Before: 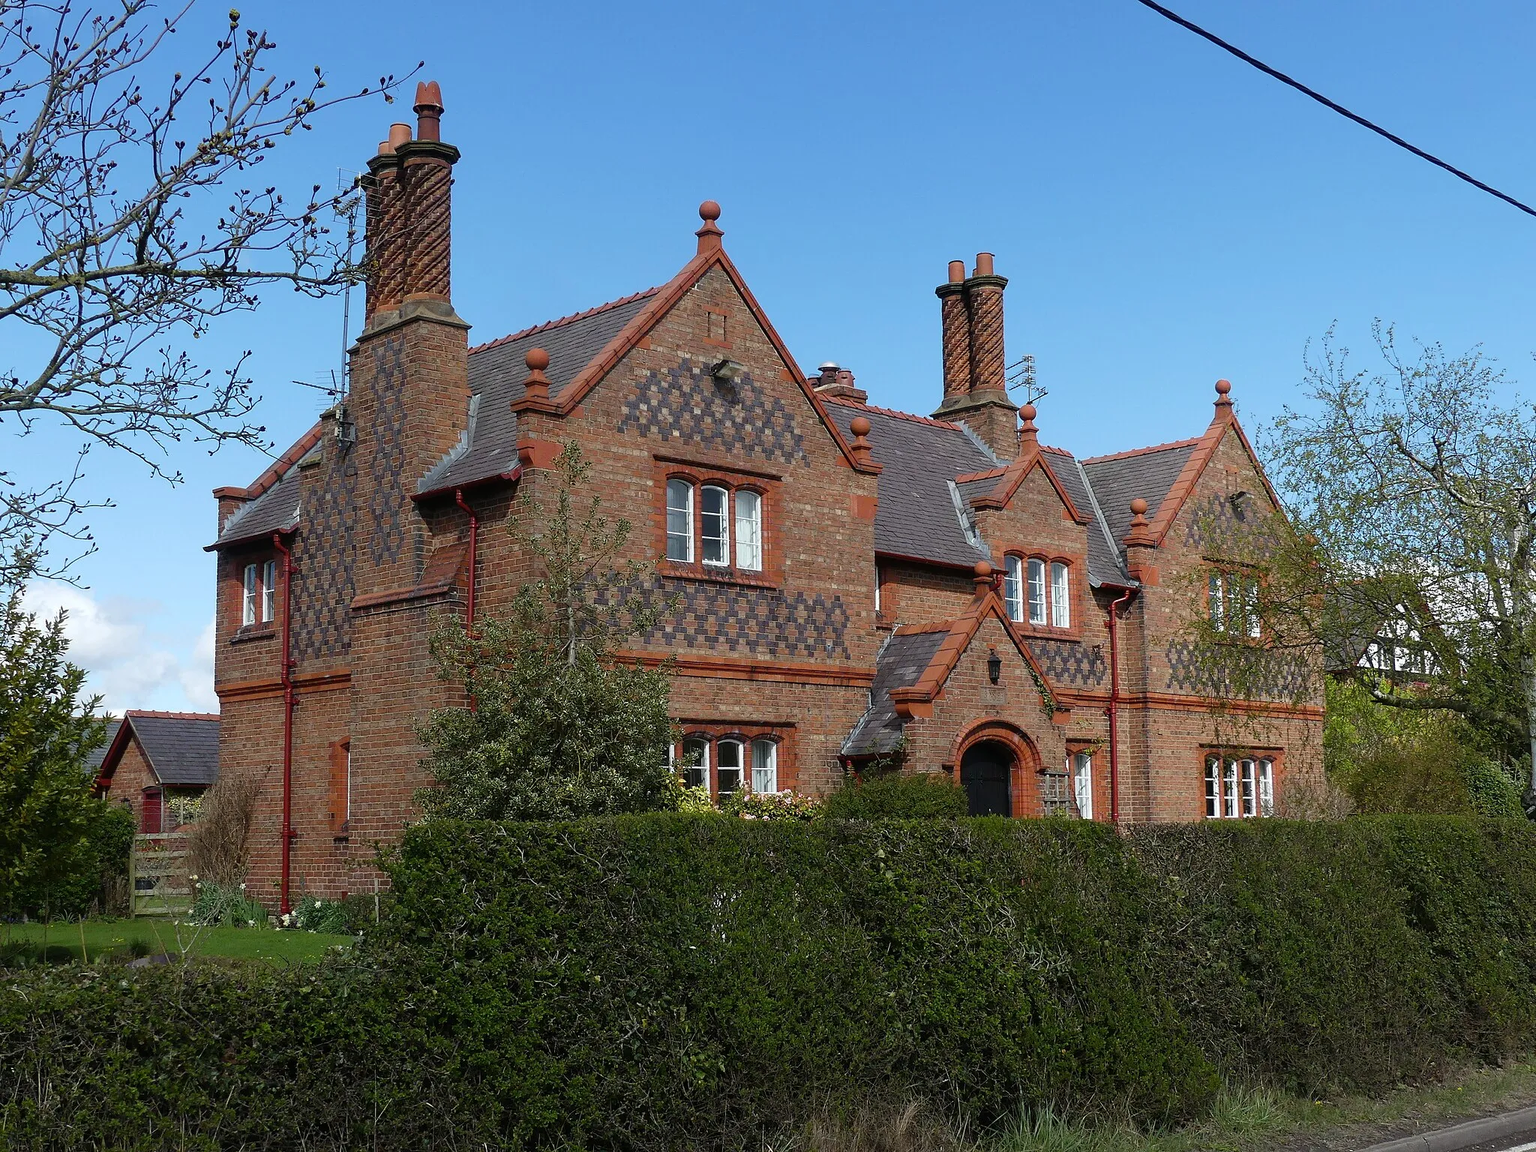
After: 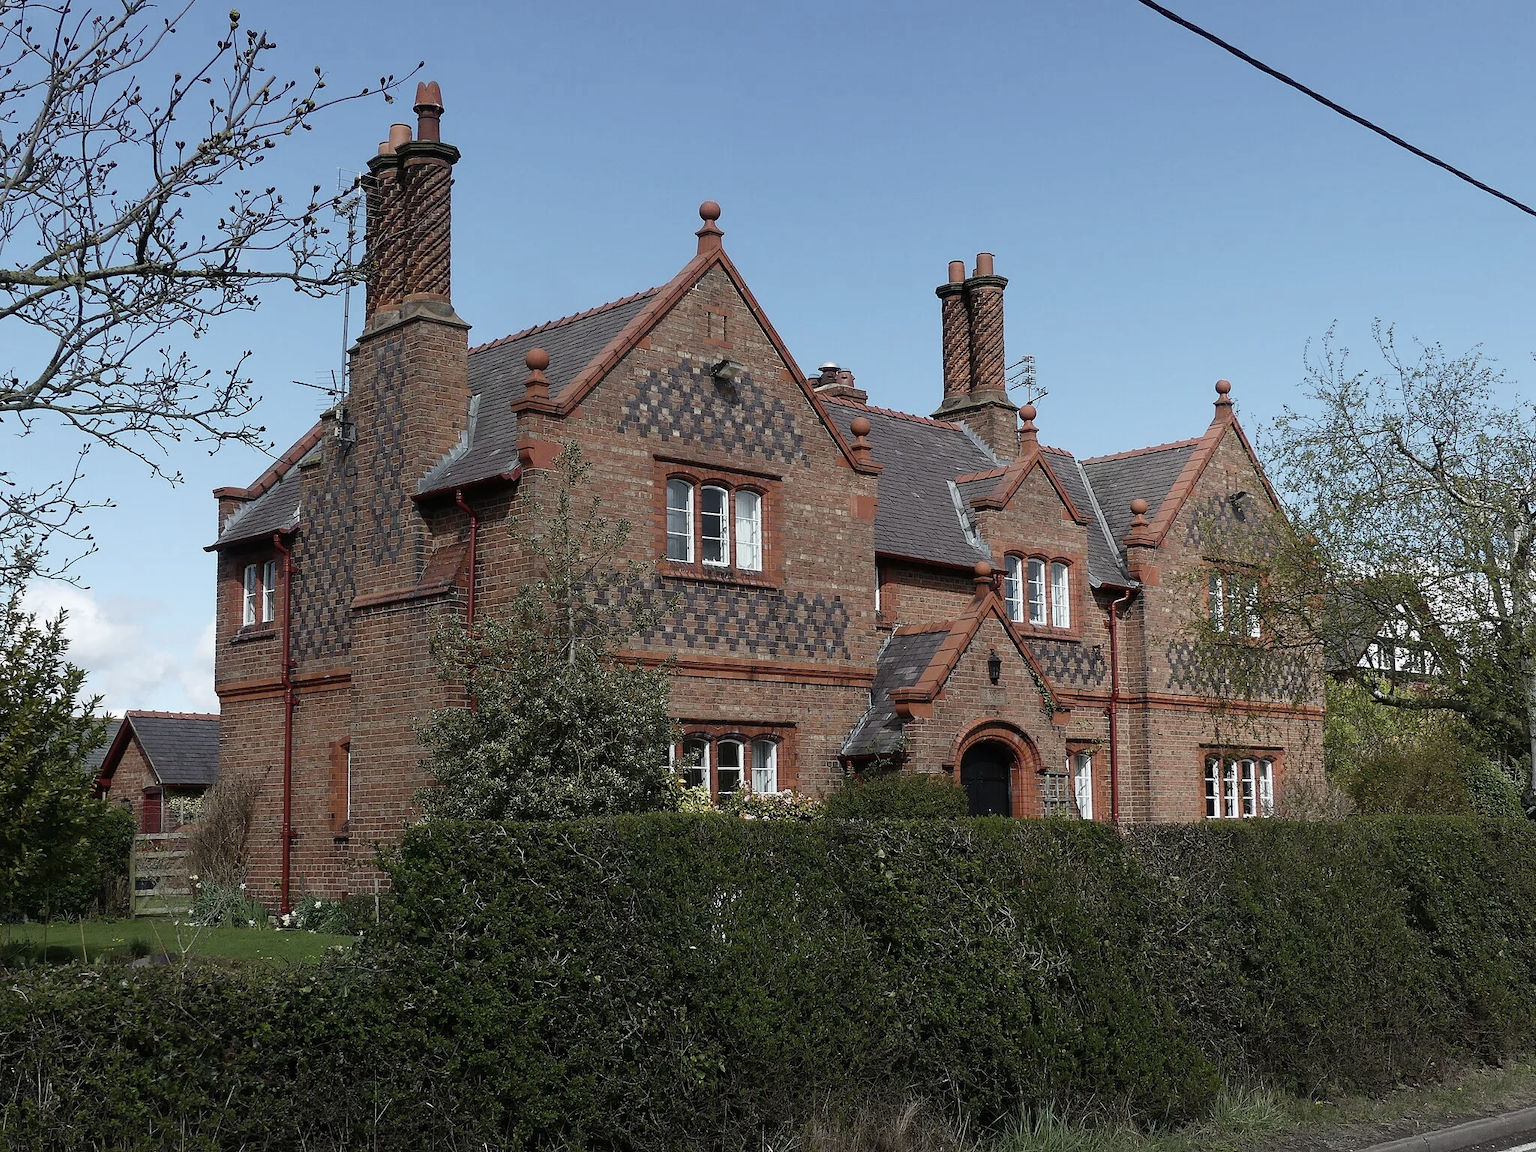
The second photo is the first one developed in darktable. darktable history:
exposure: exposure -0.064 EV, compensate highlight preservation false
contrast brightness saturation: contrast 0.097, saturation -0.352
color zones: curves: ch1 [(0.113, 0.438) (0.75, 0.5)]; ch2 [(0.12, 0.526) (0.75, 0.5)], mix -137.93%
